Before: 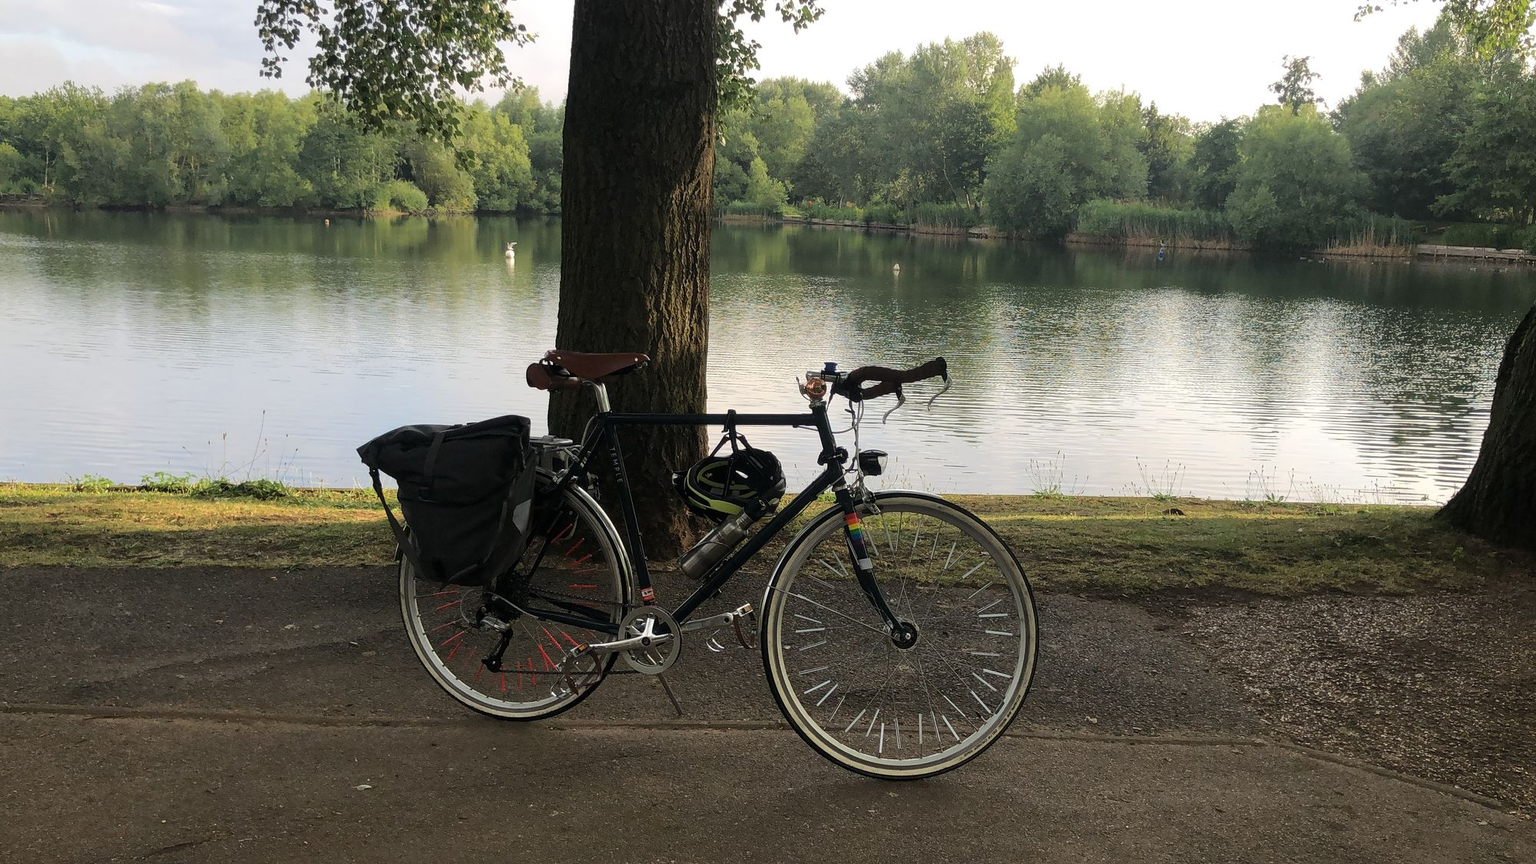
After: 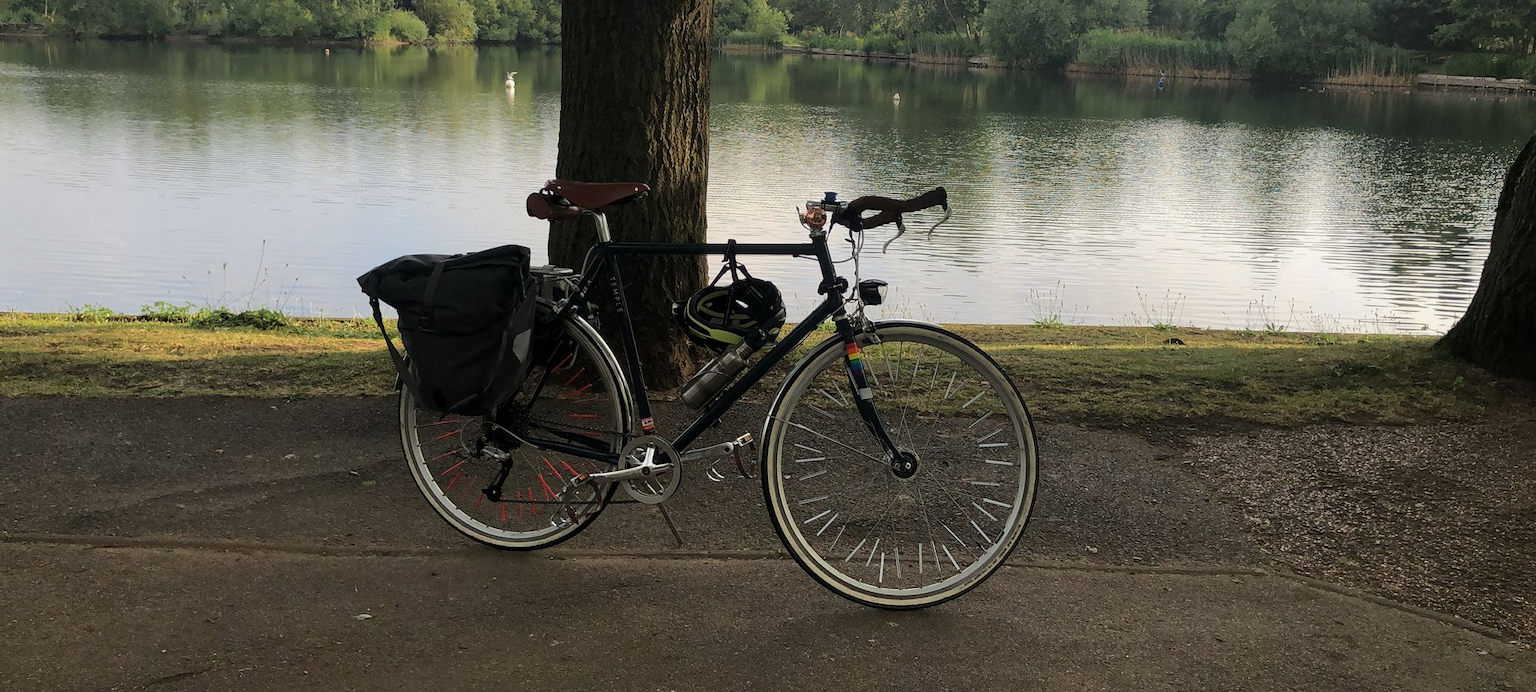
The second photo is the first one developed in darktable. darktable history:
exposure: black level correction 0.001, exposure -0.122 EV, compensate highlight preservation false
crop and rotate: top 19.806%
